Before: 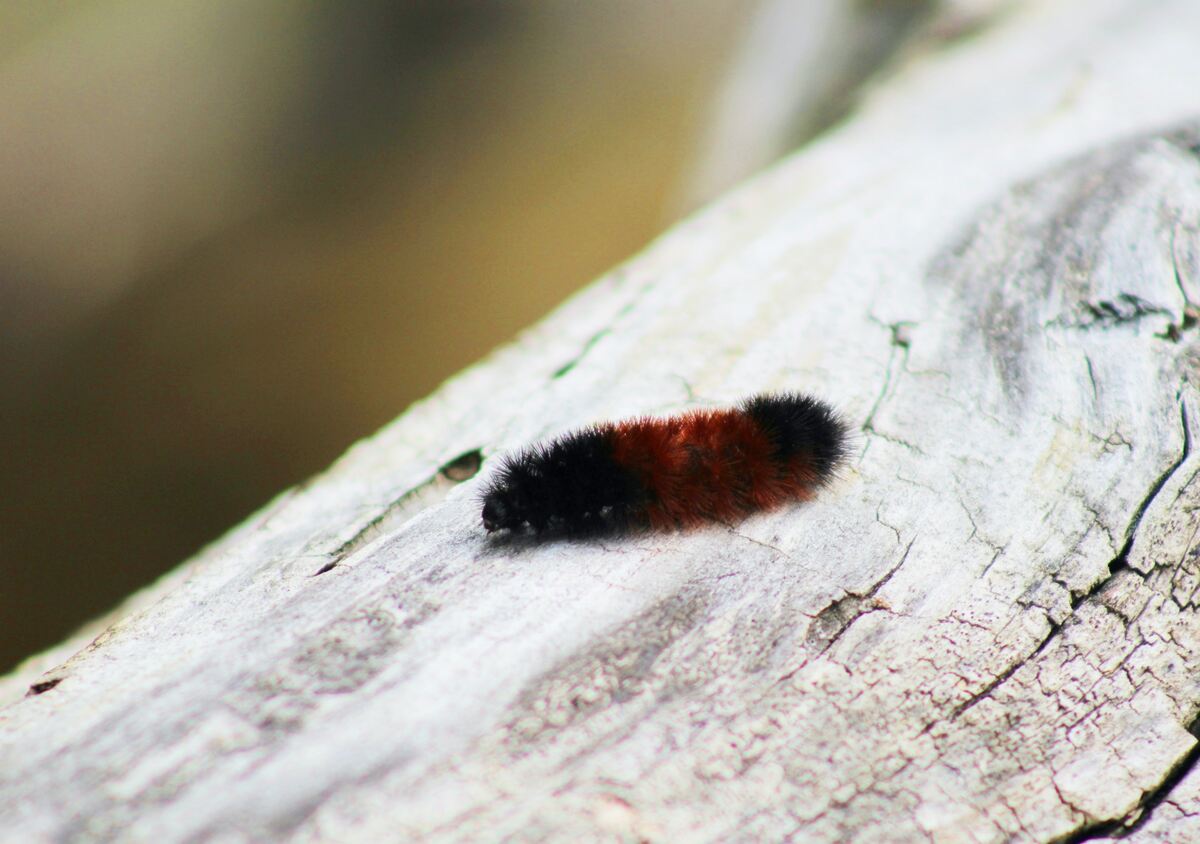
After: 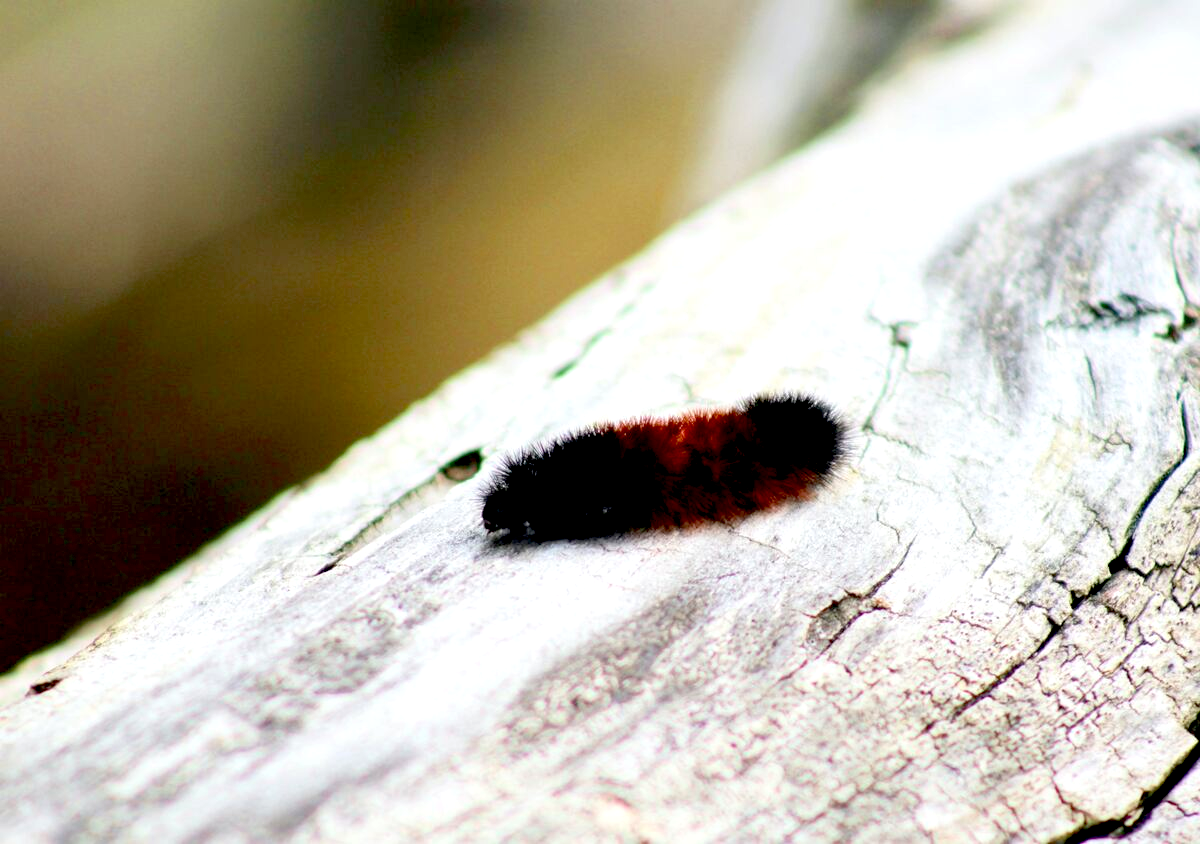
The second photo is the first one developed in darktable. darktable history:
exposure: black level correction 0.031, exposure 0.304 EV, compensate highlight preservation false
white balance: emerald 1
